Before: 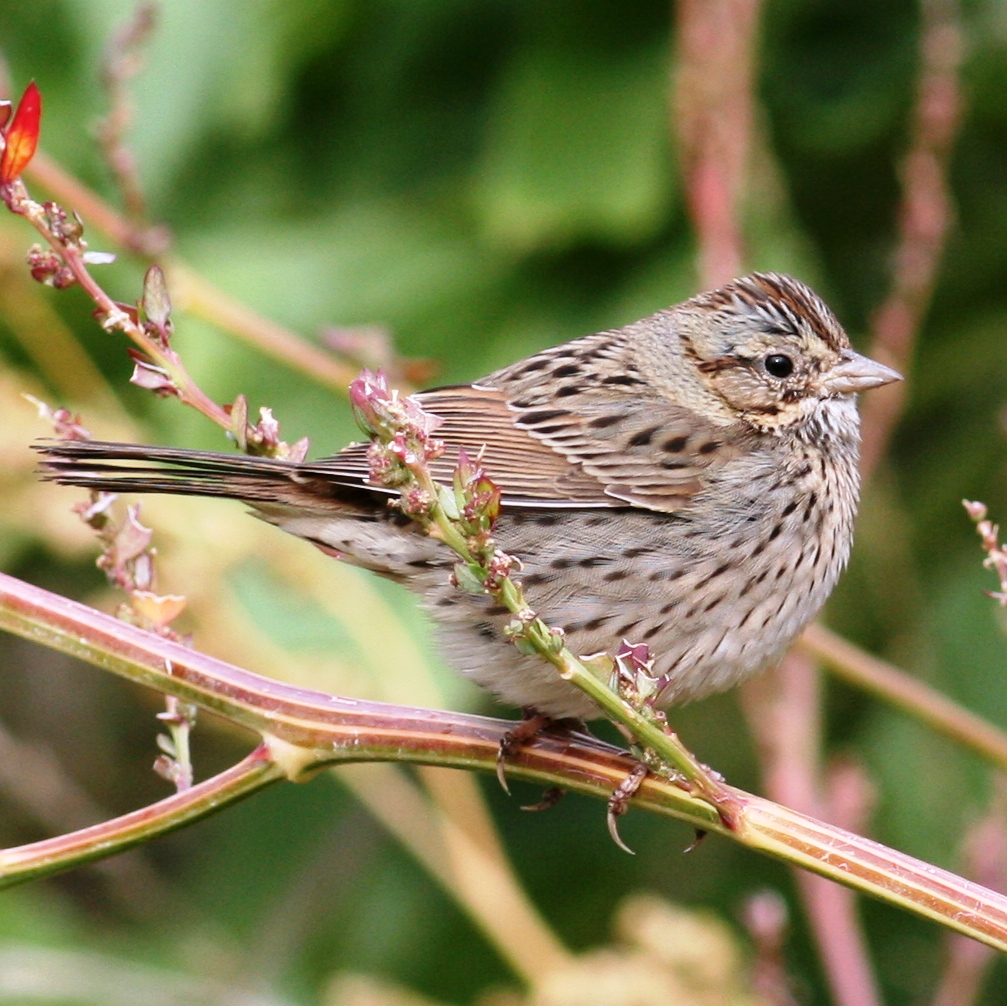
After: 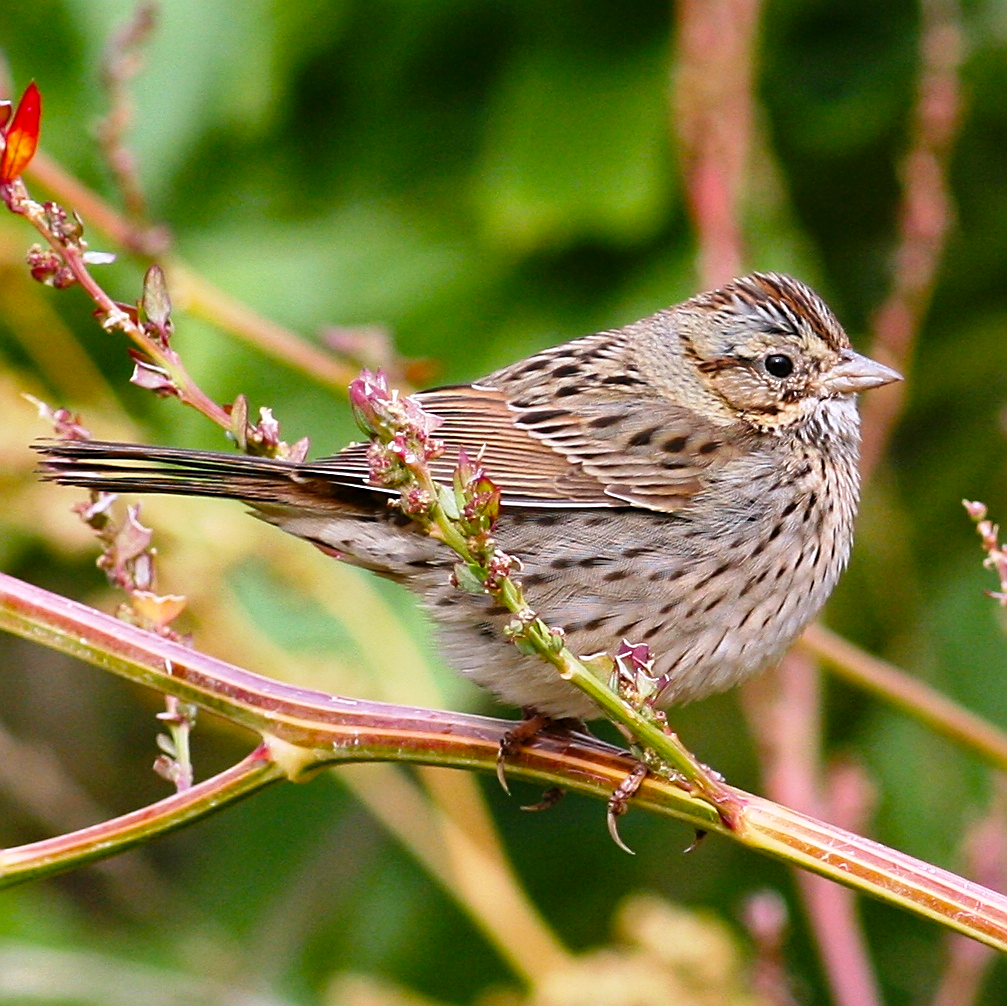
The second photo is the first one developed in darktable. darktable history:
shadows and highlights: shadows 24.5, highlights -78.15, soften with gaussian
color balance rgb: perceptual saturation grading › global saturation 30%, global vibrance 10%
sharpen: on, module defaults
